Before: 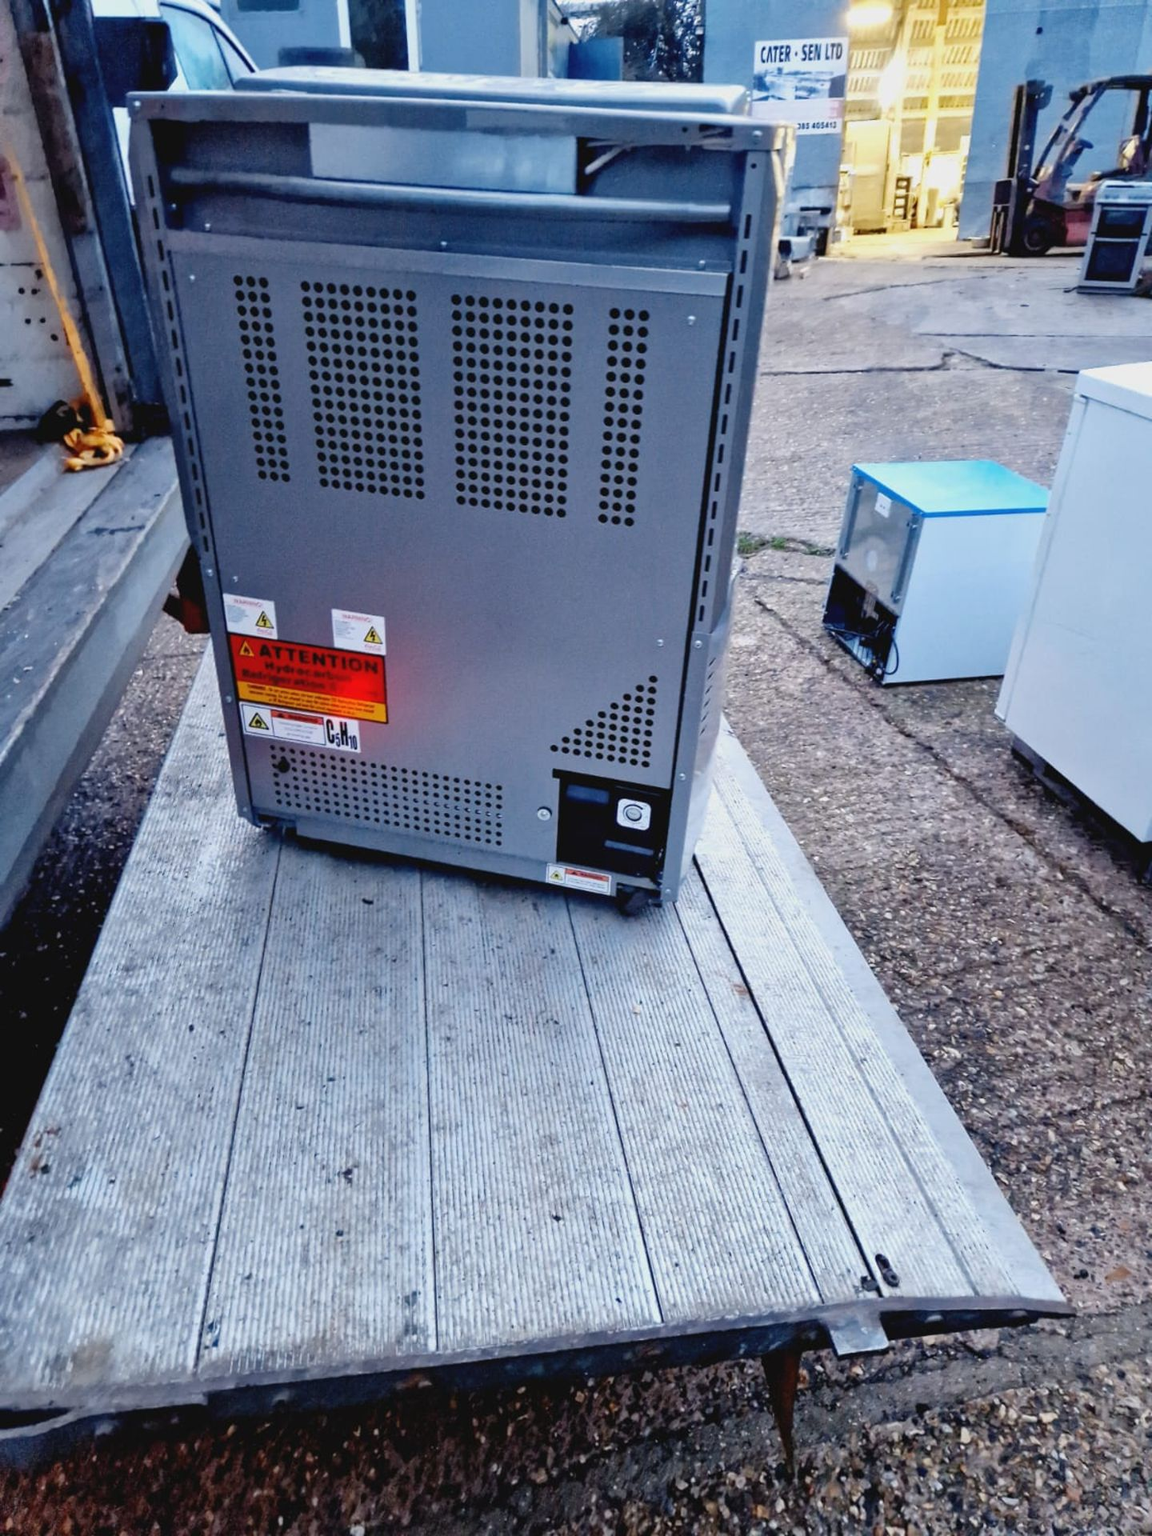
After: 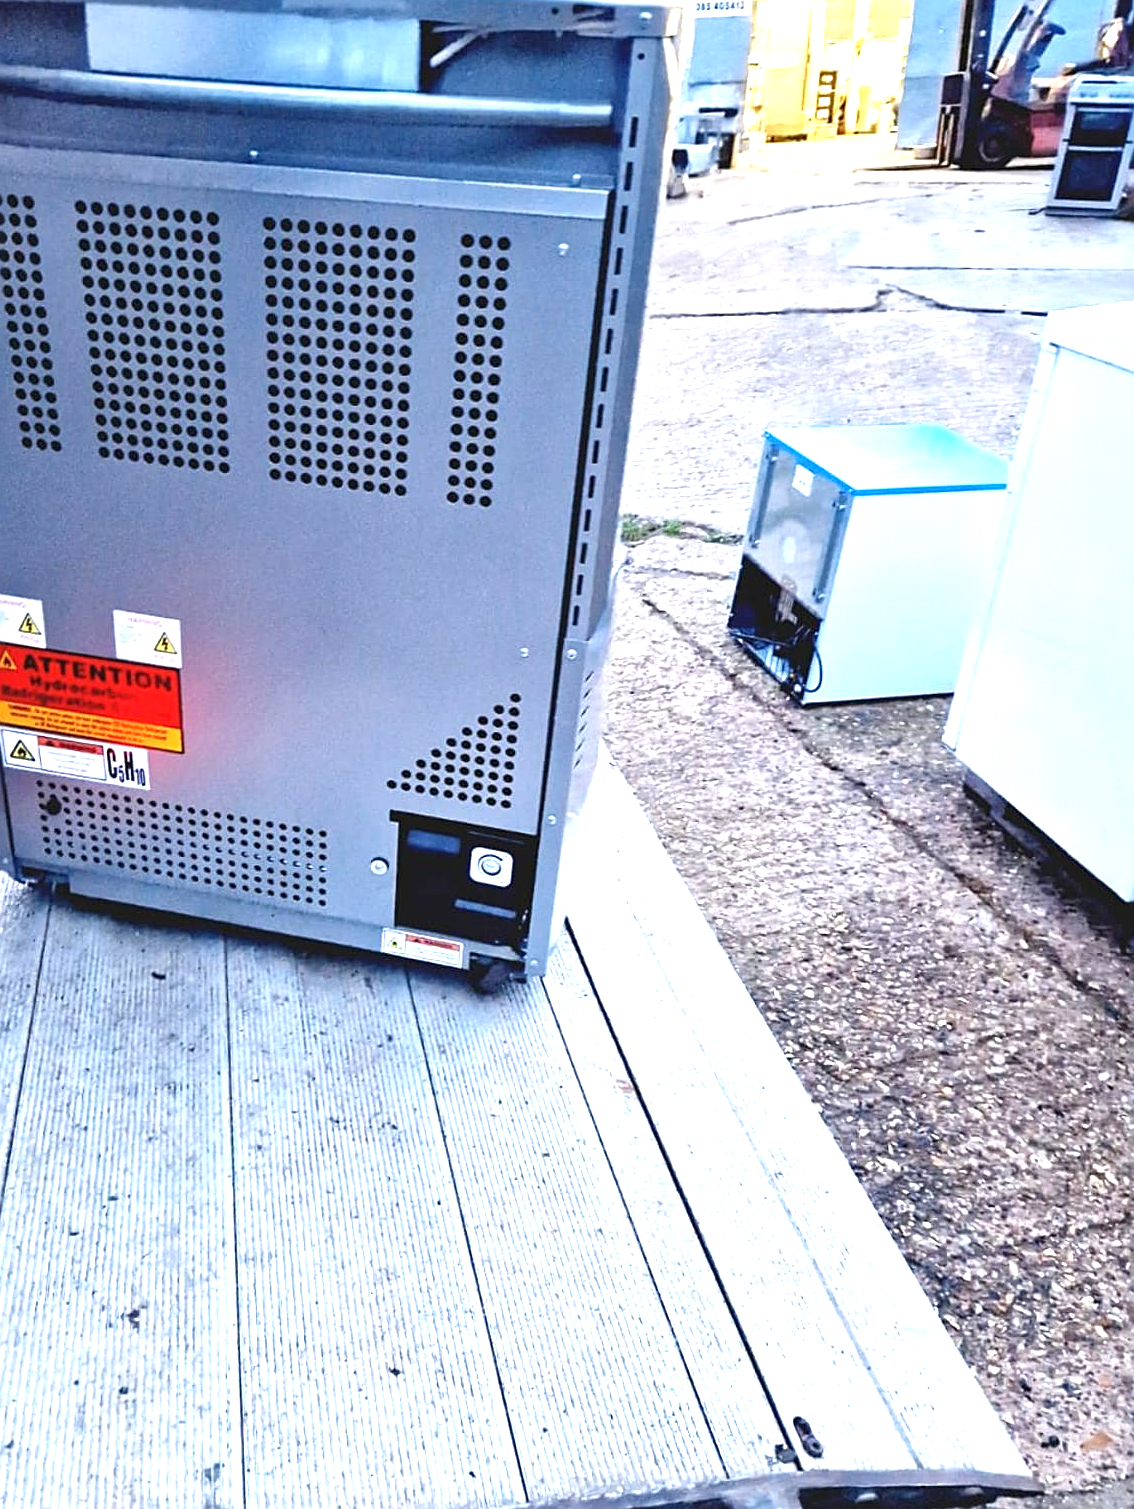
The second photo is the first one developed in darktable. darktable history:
exposure: black level correction 0, exposure 1.199 EV, compensate highlight preservation false
sharpen: on, module defaults
crop and rotate: left 20.904%, top 7.912%, right 0.335%, bottom 13.459%
